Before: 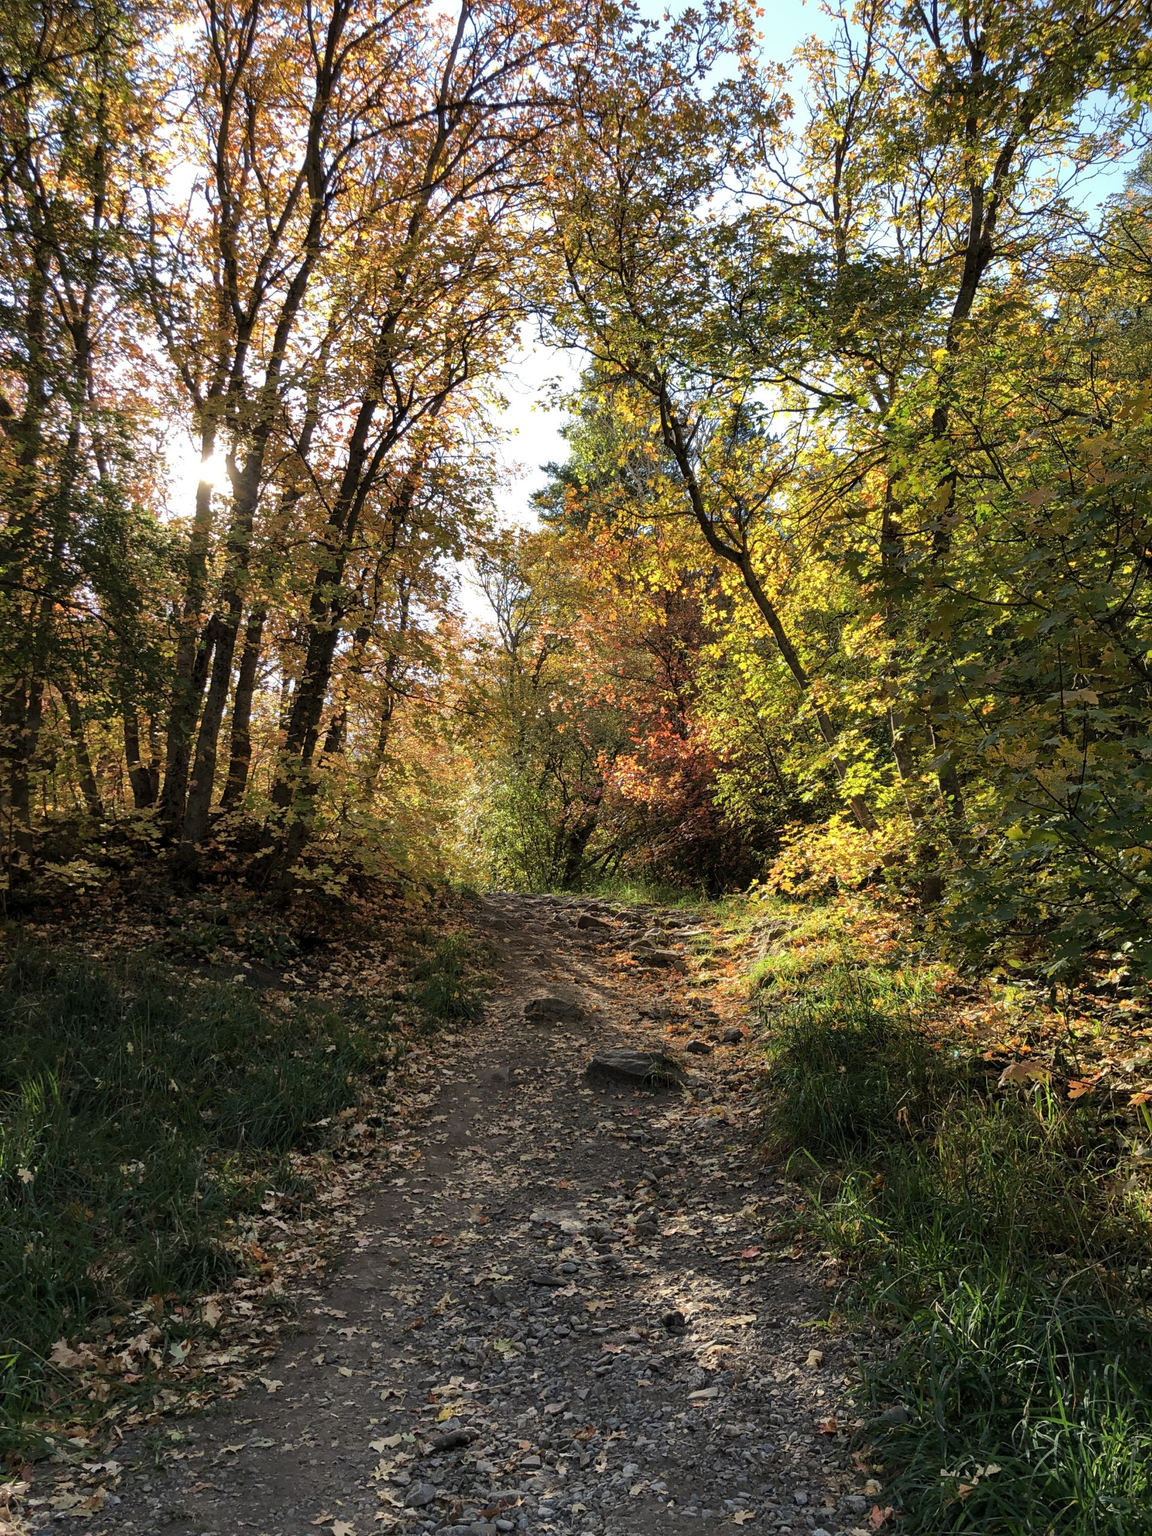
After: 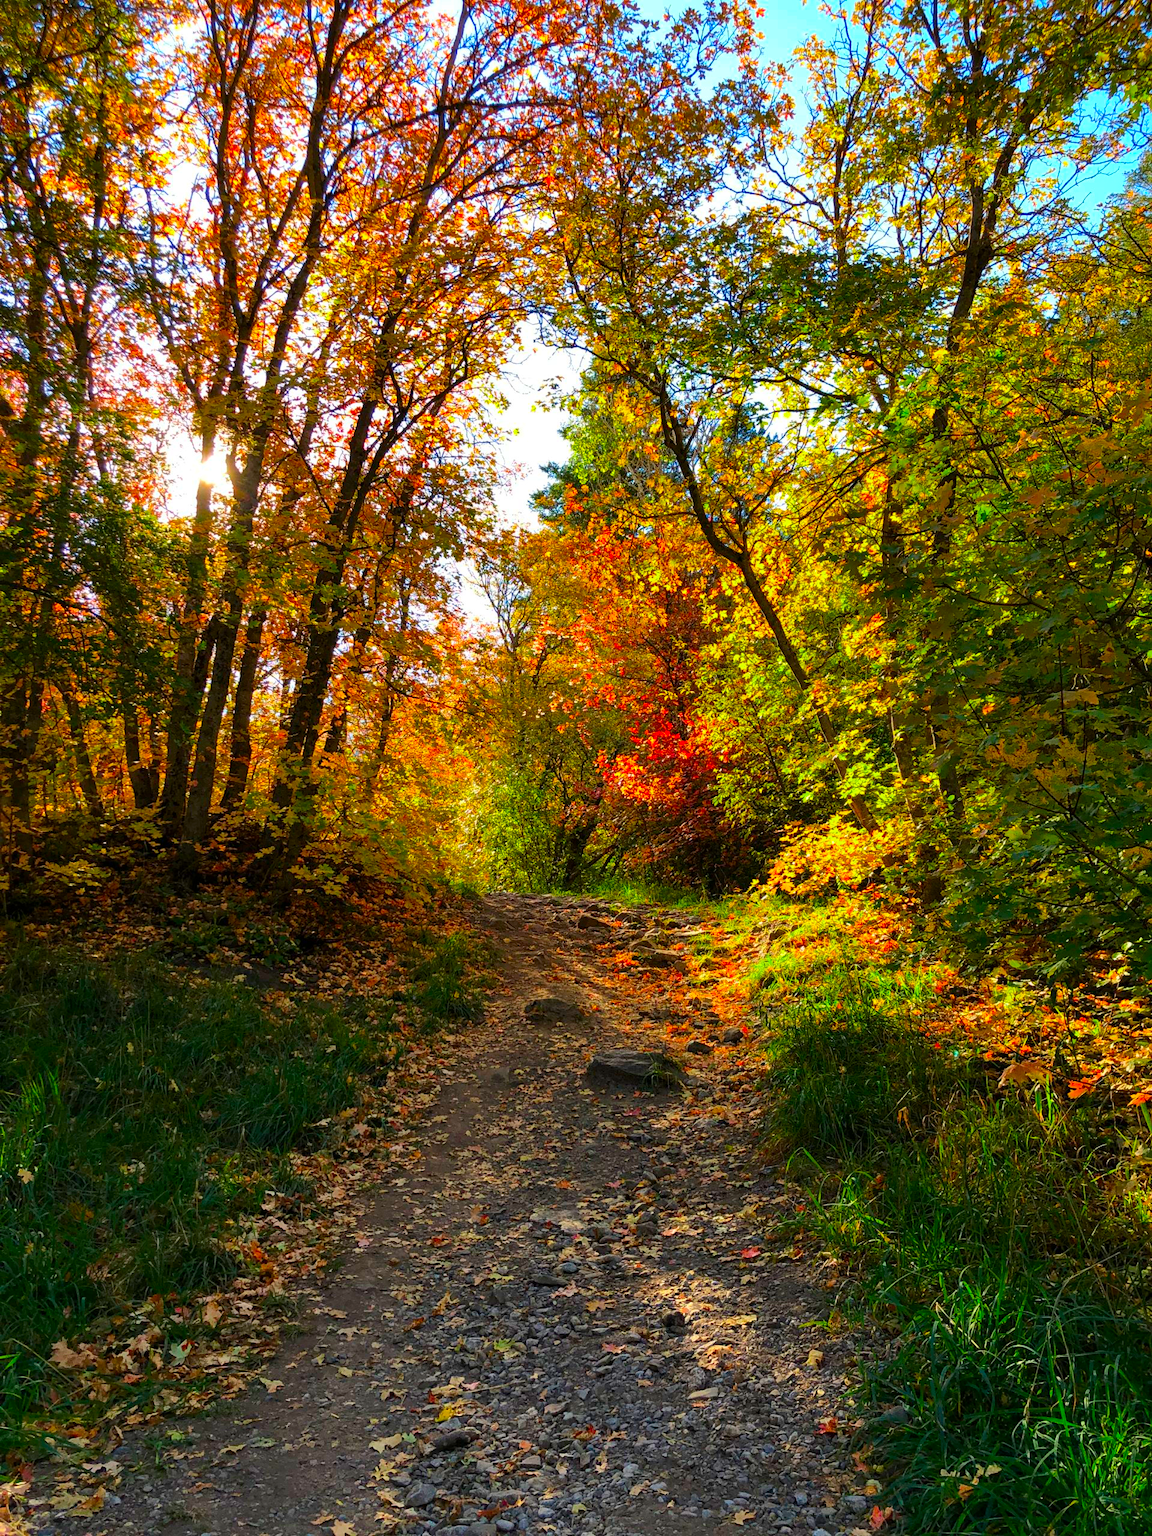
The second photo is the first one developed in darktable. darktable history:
color correction: highlights b* -0.027, saturation 2.15
